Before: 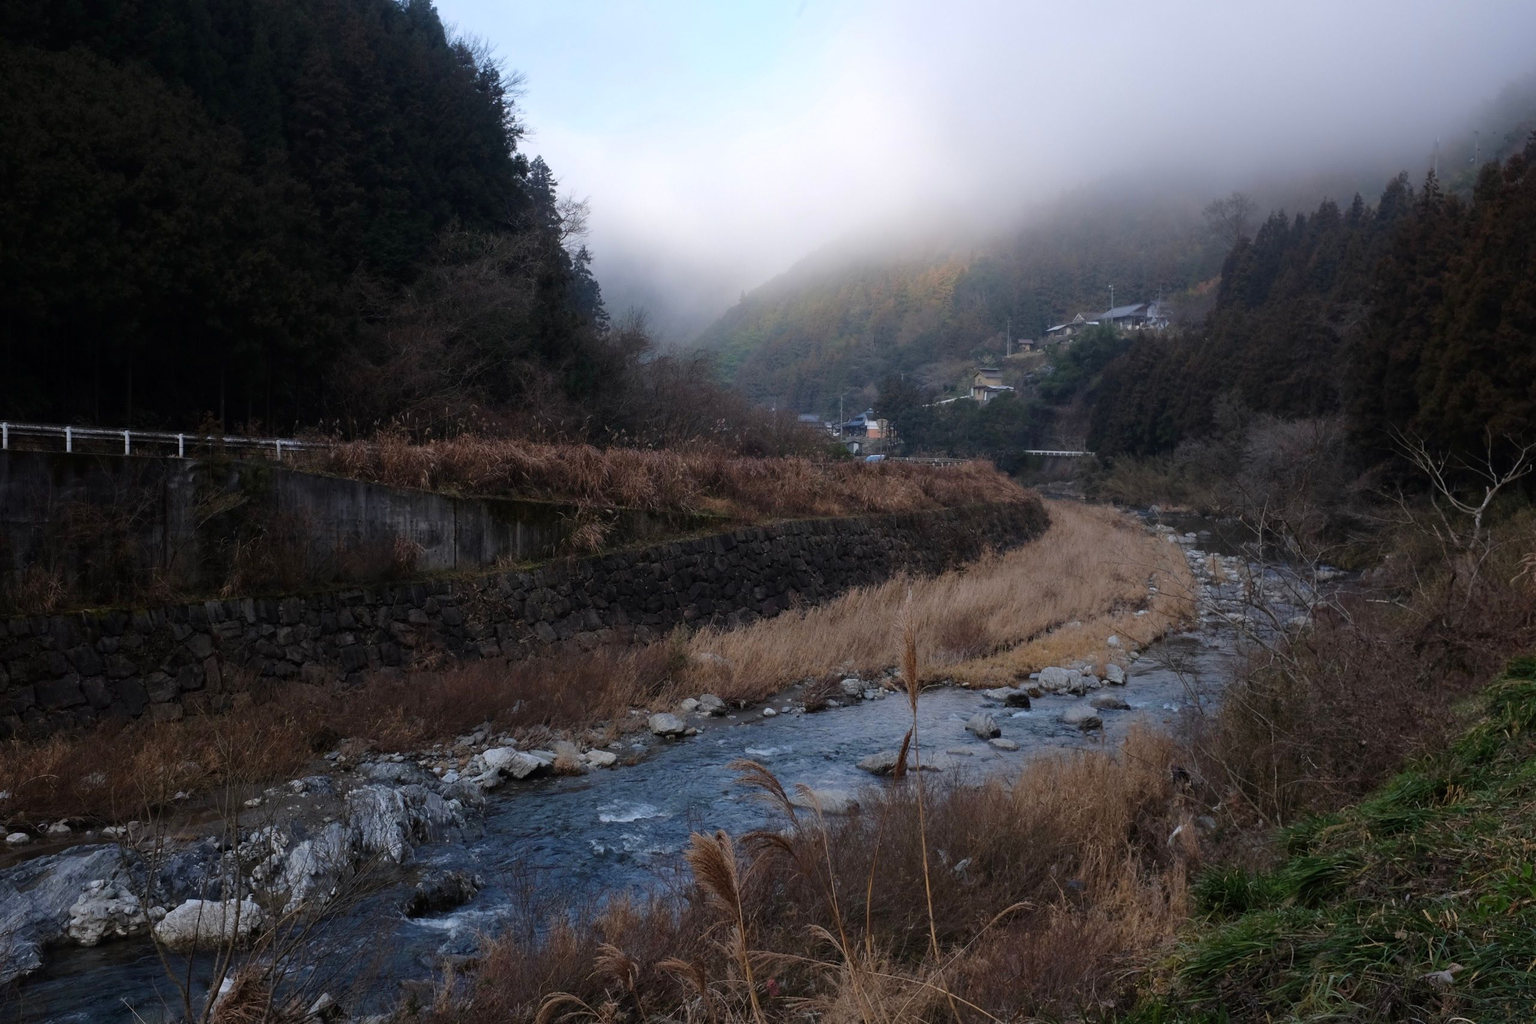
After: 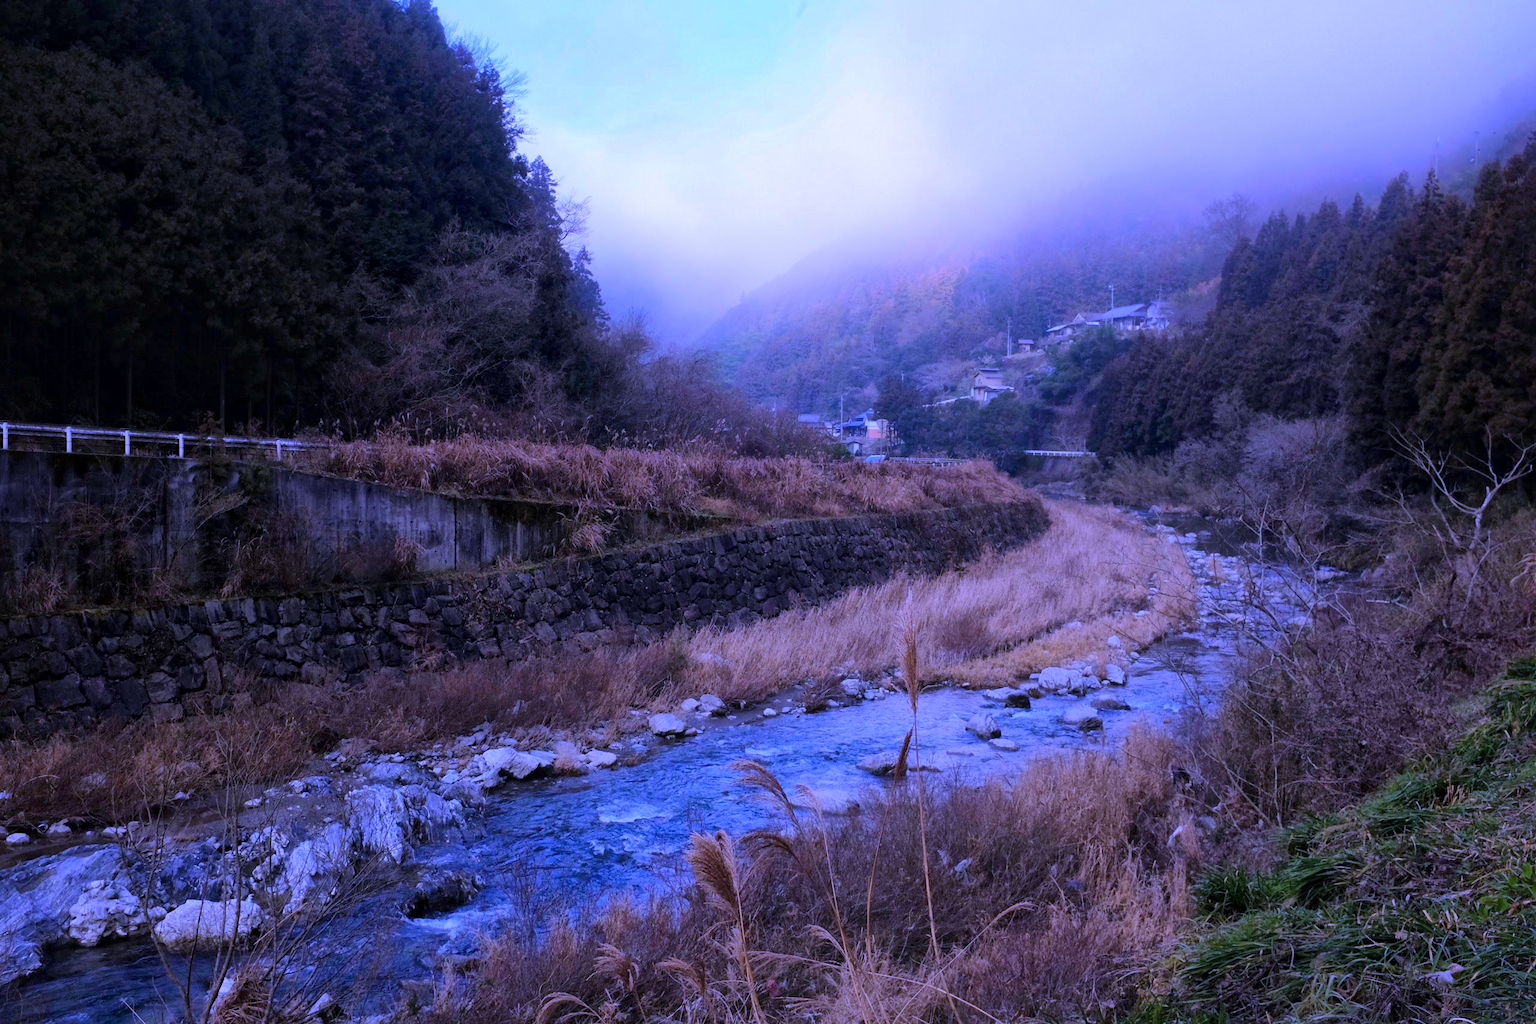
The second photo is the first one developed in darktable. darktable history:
color balance rgb: linear chroma grading › global chroma 33.4%
white balance: red 0.98, blue 1.61
global tonemap: drago (1, 100), detail 1
color balance: mode lift, gamma, gain (sRGB)
